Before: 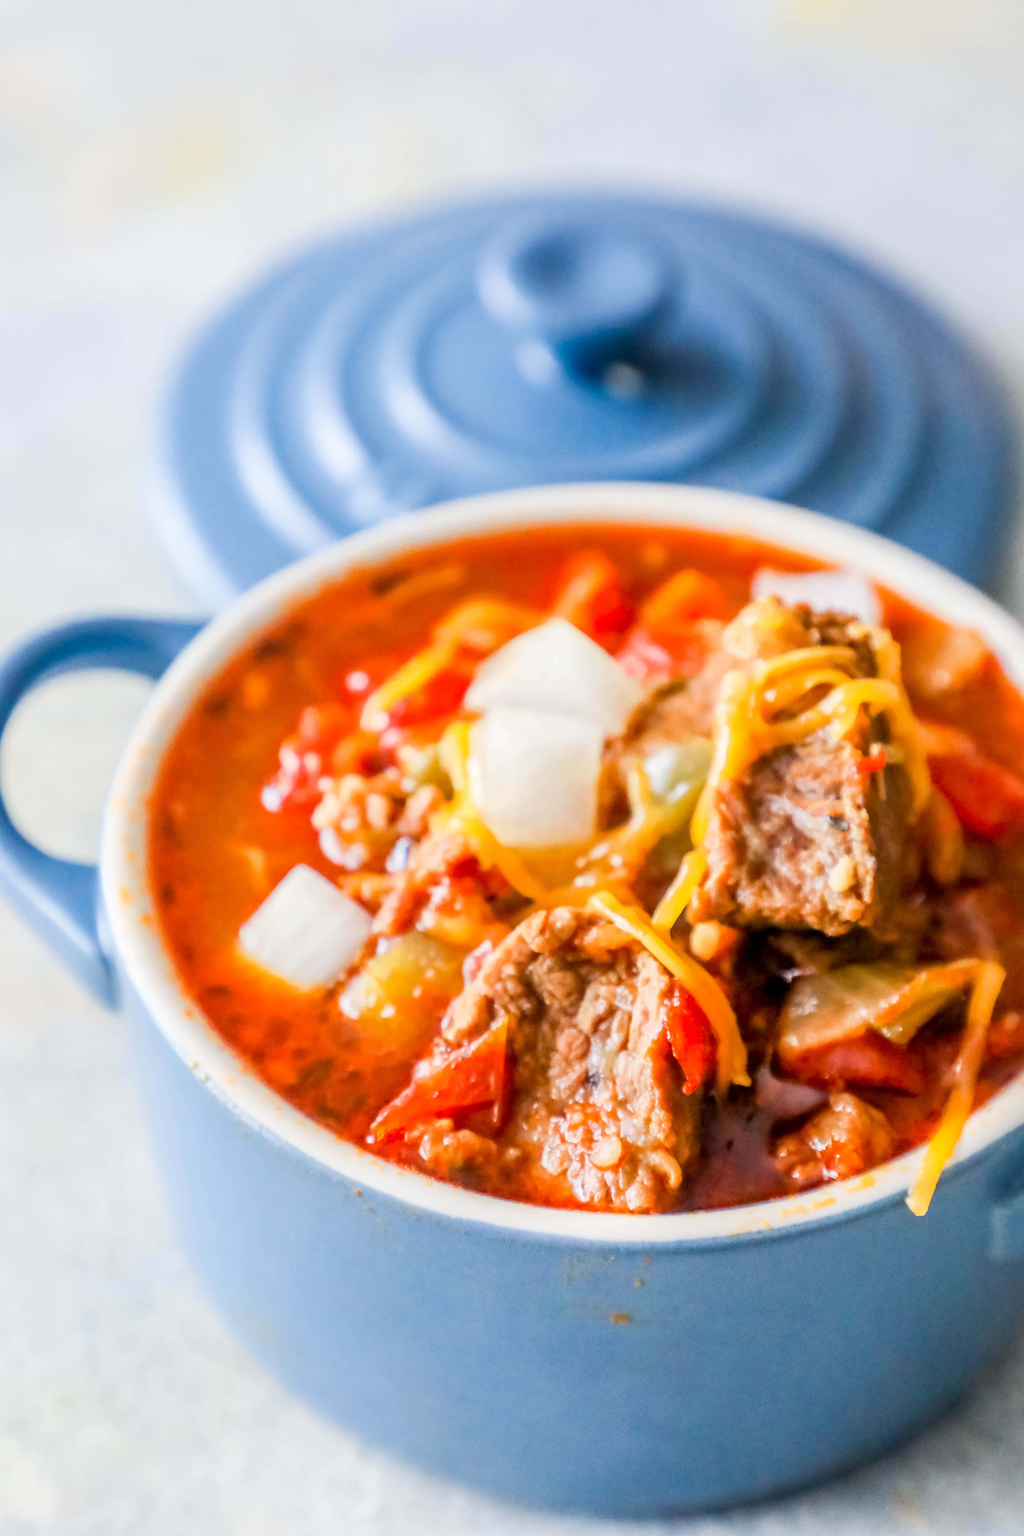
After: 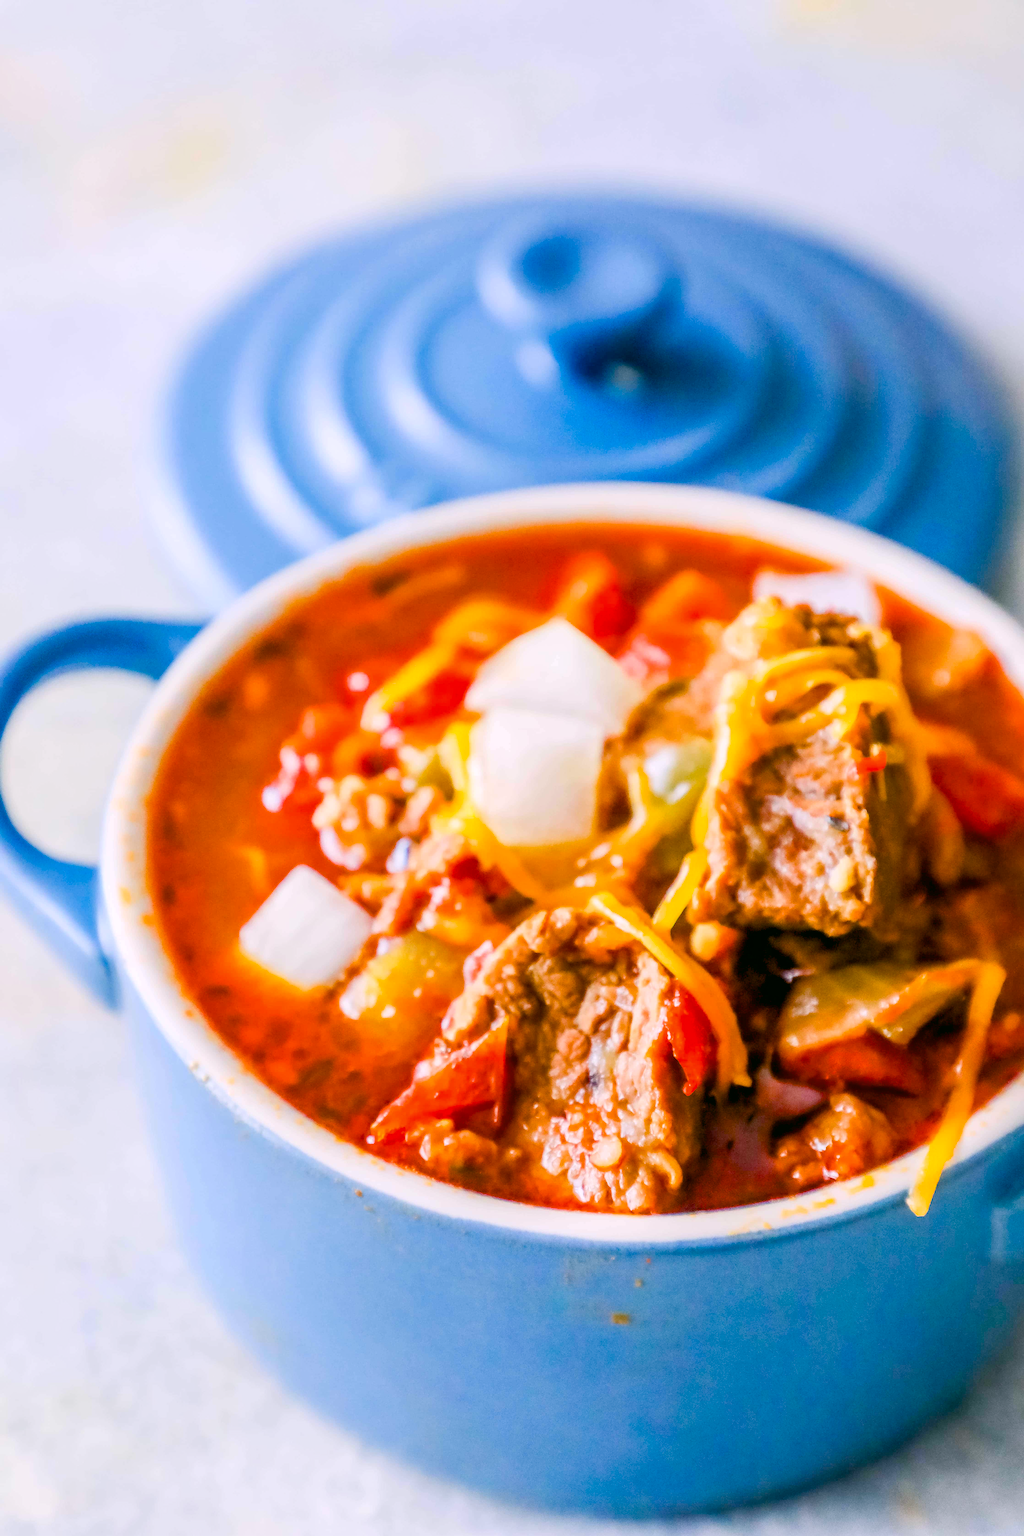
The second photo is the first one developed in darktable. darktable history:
color calibration: illuminant as shot in camera, x 0.358, y 0.373, temperature 4628.91 K
color correction: highlights a* 4.28, highlights b* 4.97, shadows a* -8.3, shadows b* 4.59
color balance rgb: linear chroma grading › mid-tones 7.407%, perceptual saturation grading › global saturation 44.831%, perceptual saturation grading › highlights -25.27%, perceptual saturation grading › shadows 49.633%, global vibrance 9.702%
